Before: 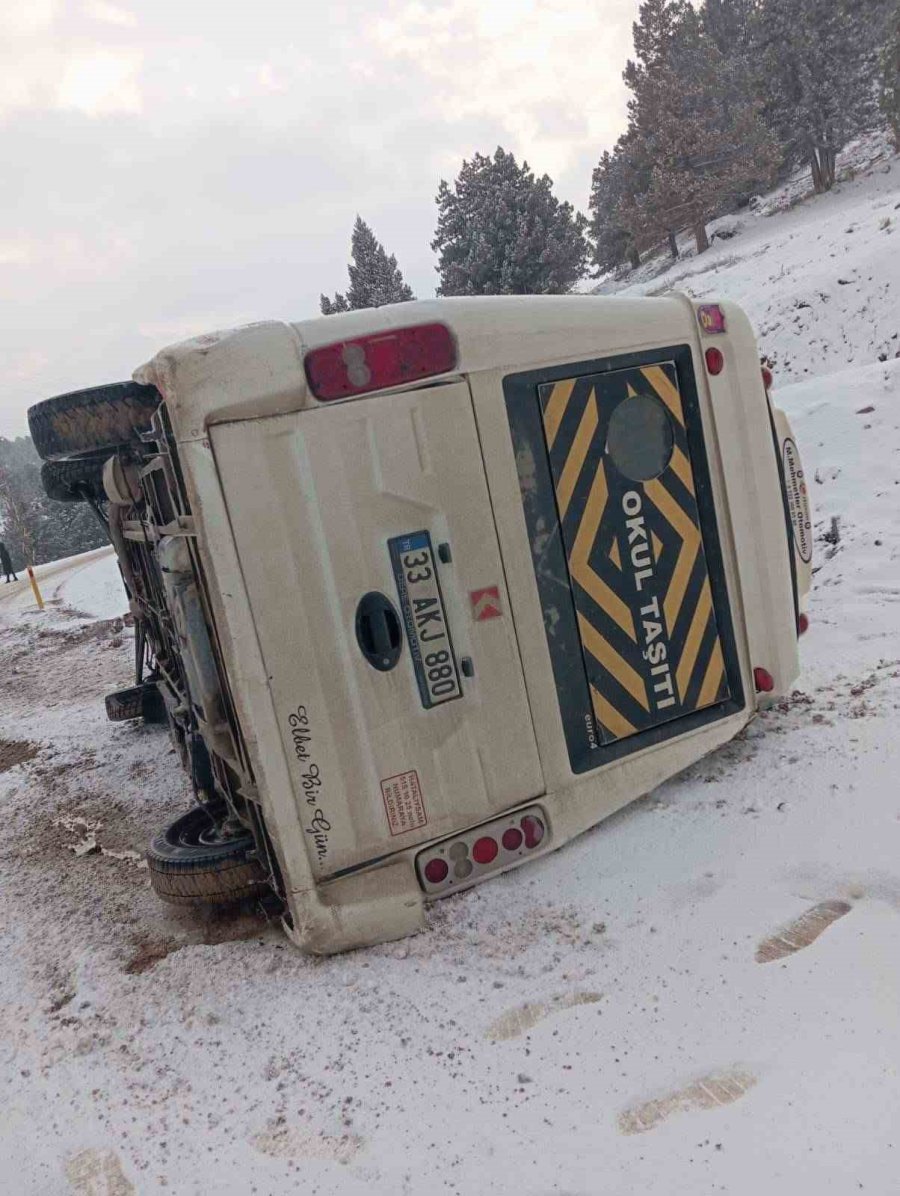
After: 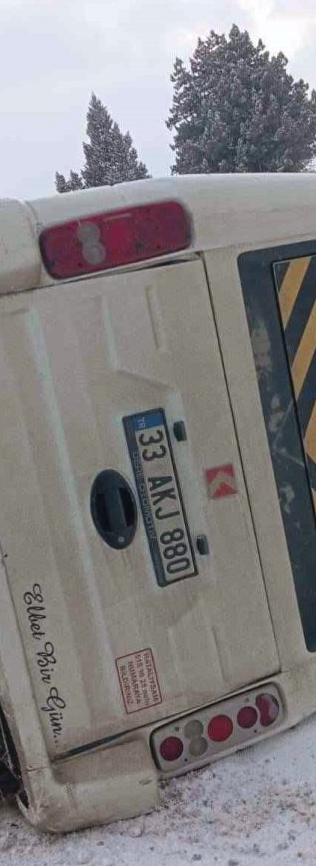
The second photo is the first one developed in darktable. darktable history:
crop and rotate: left 29.476%, top 10.214%, right 35.32%, bottom 17.333%
white balance: red 0.983, blue 1.036
exposure: black level correction -0.003, exposure 0.04 EV, compensate highlight preservation false
tone equalizer: on, module defaults
